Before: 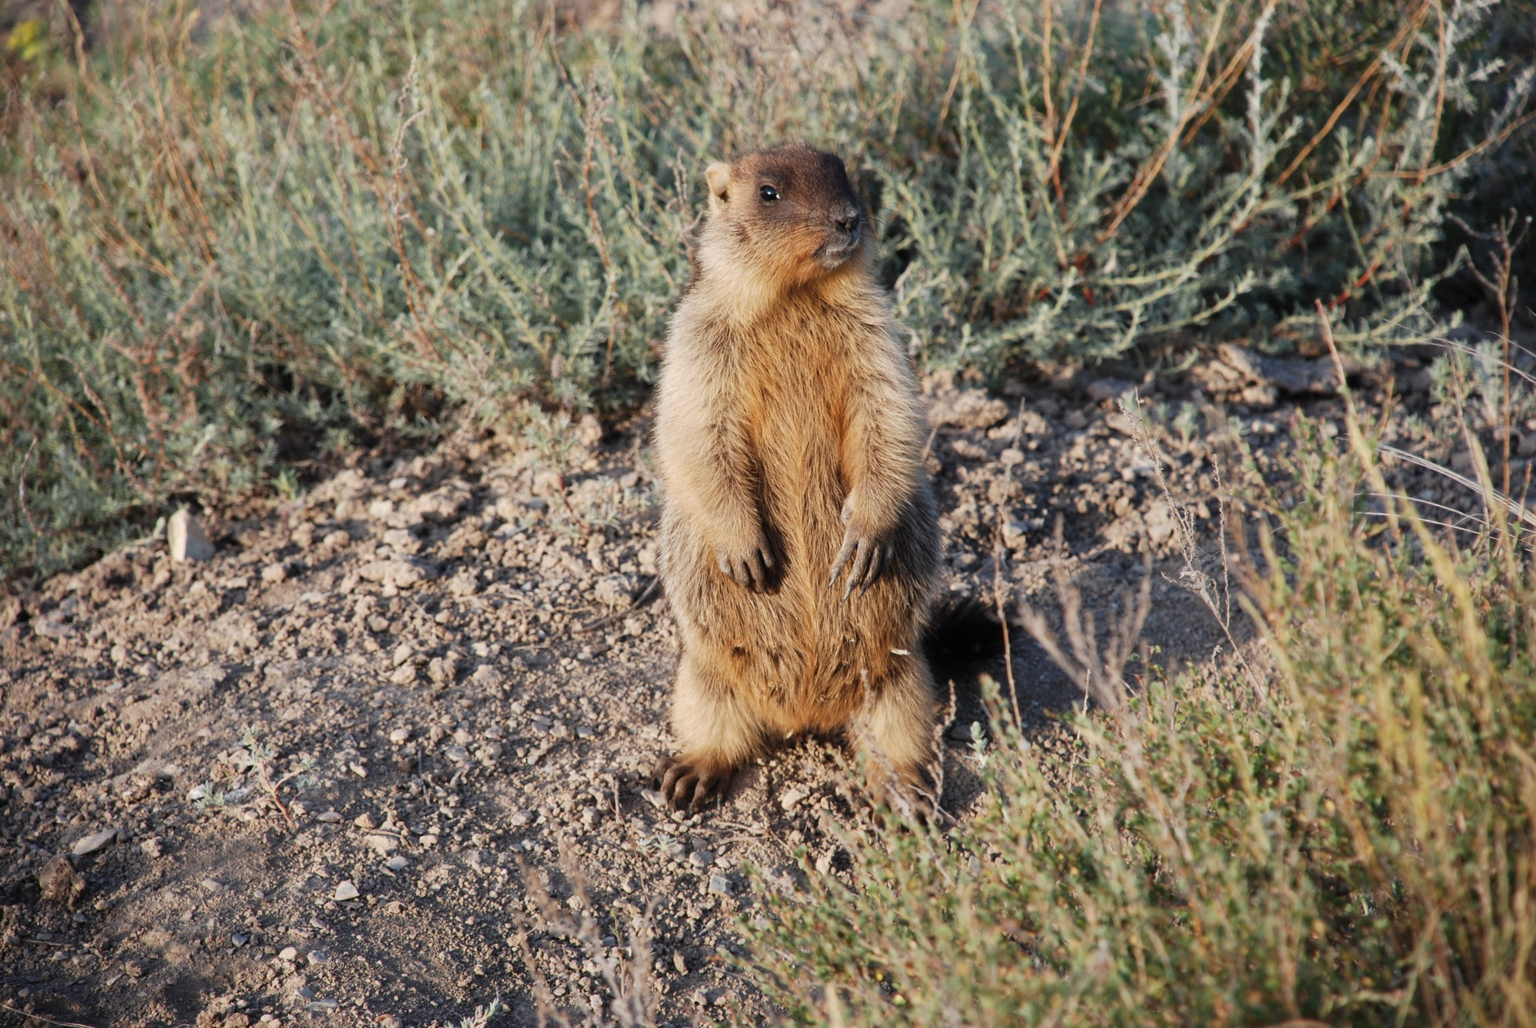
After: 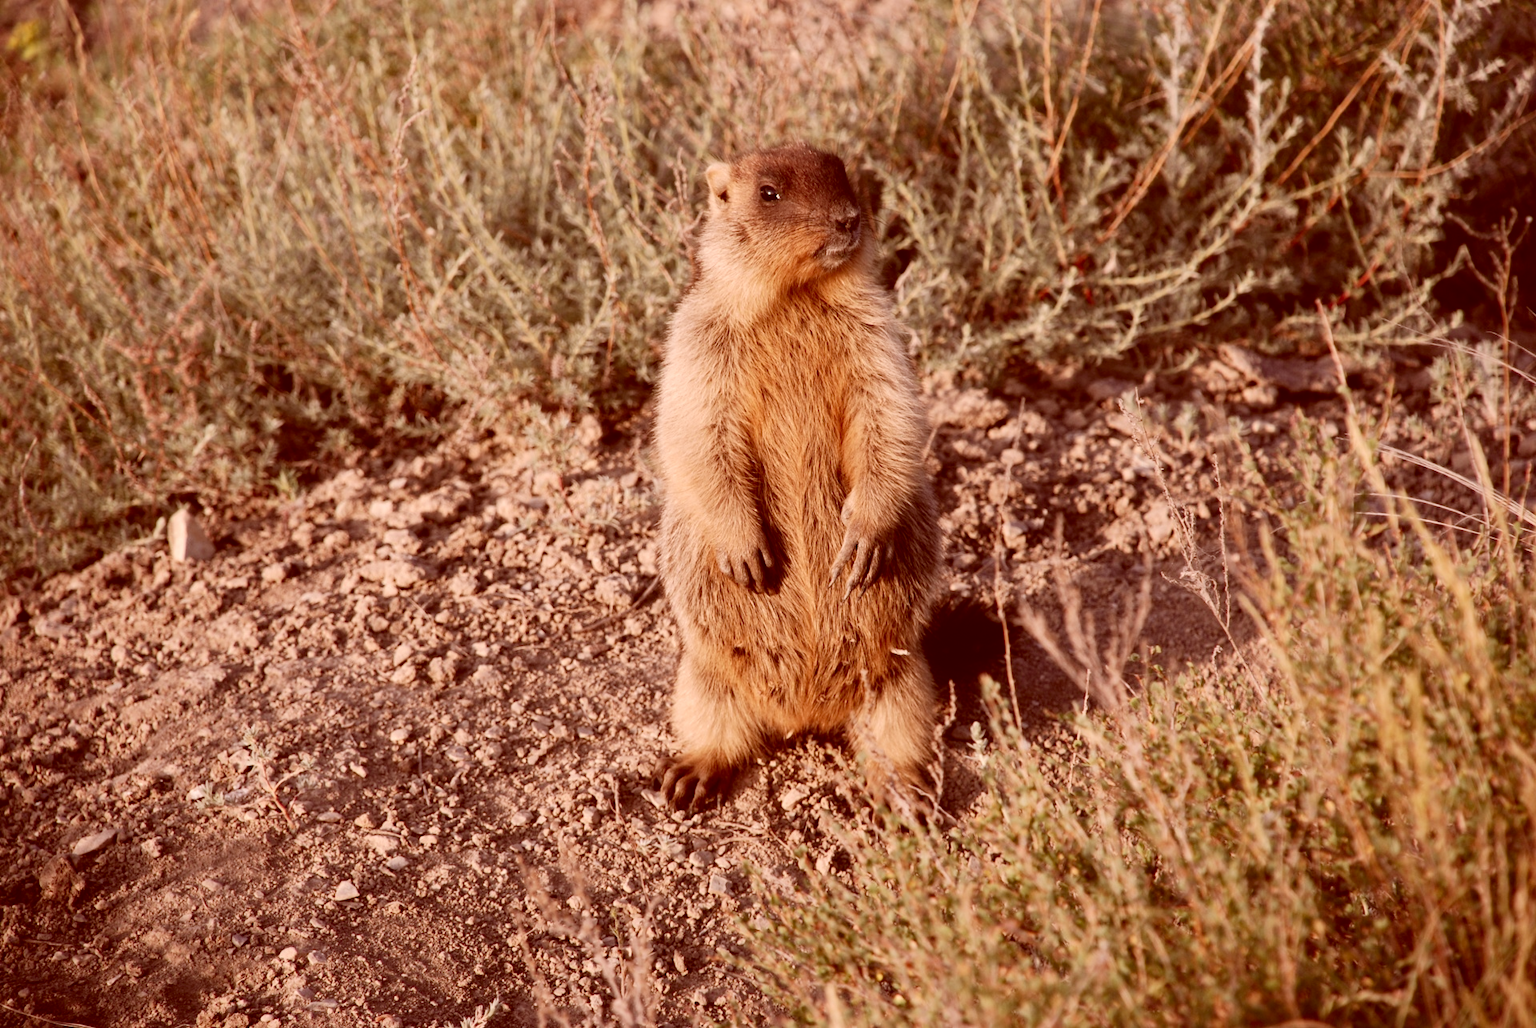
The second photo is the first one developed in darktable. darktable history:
contrast brightness saturation: contrast 0.1, brightness 0.02, saturation 0.02
color correction: highlights a* 9.03, highlights b* 8.71, shadows a* 40, shadows b* 40, saturation 0.8
